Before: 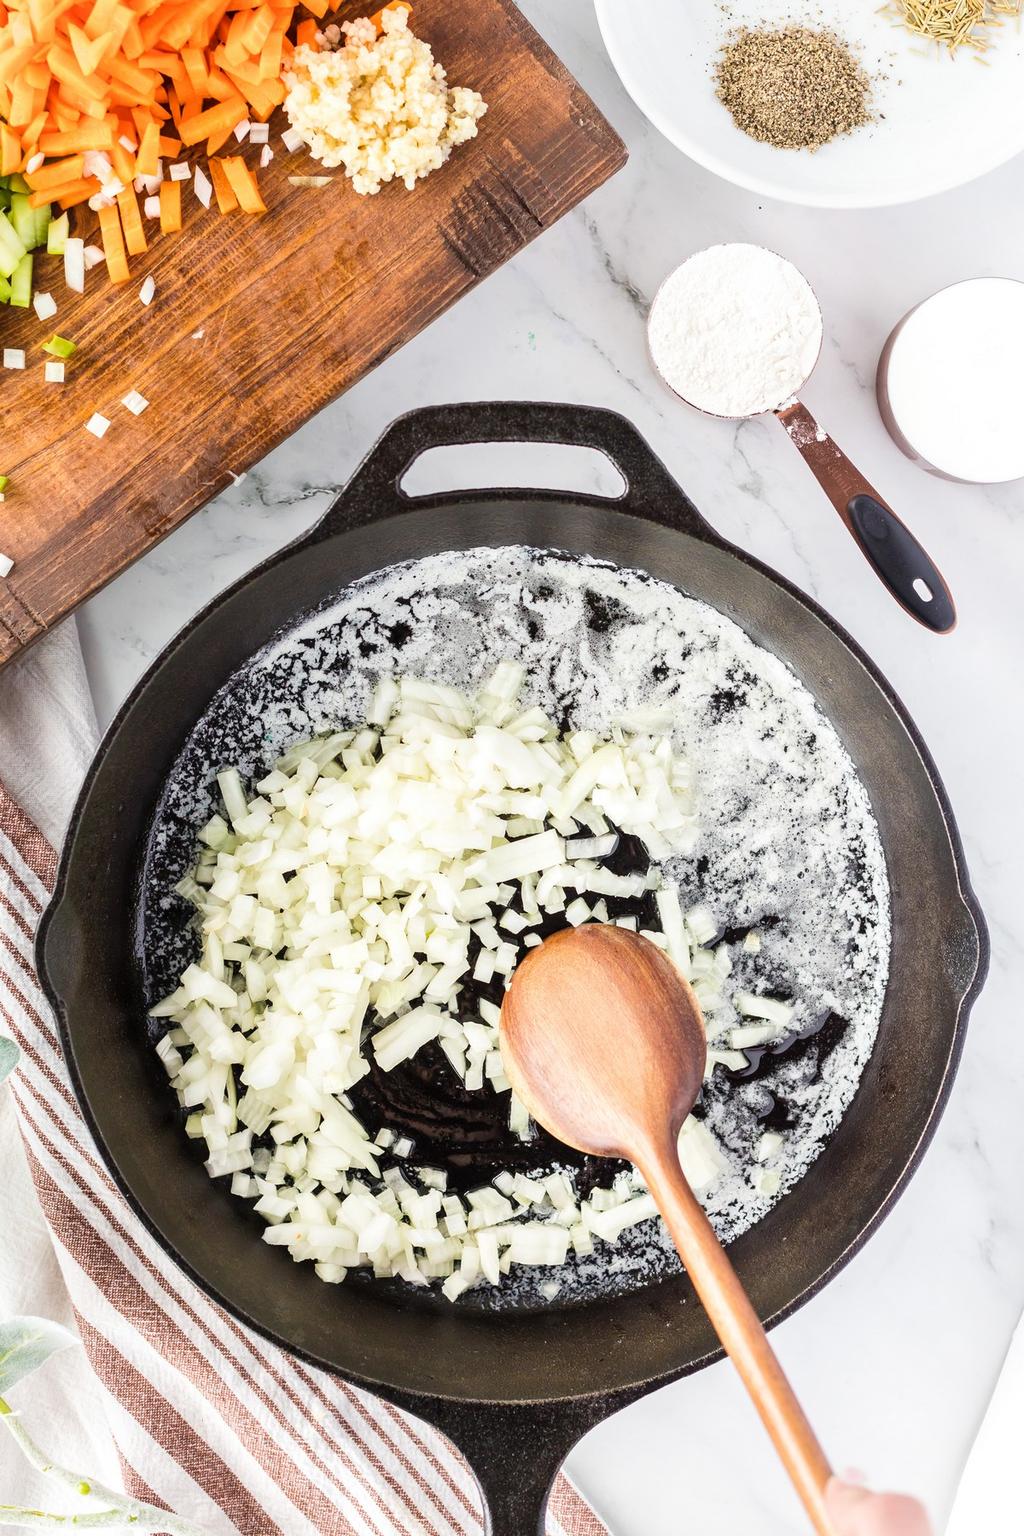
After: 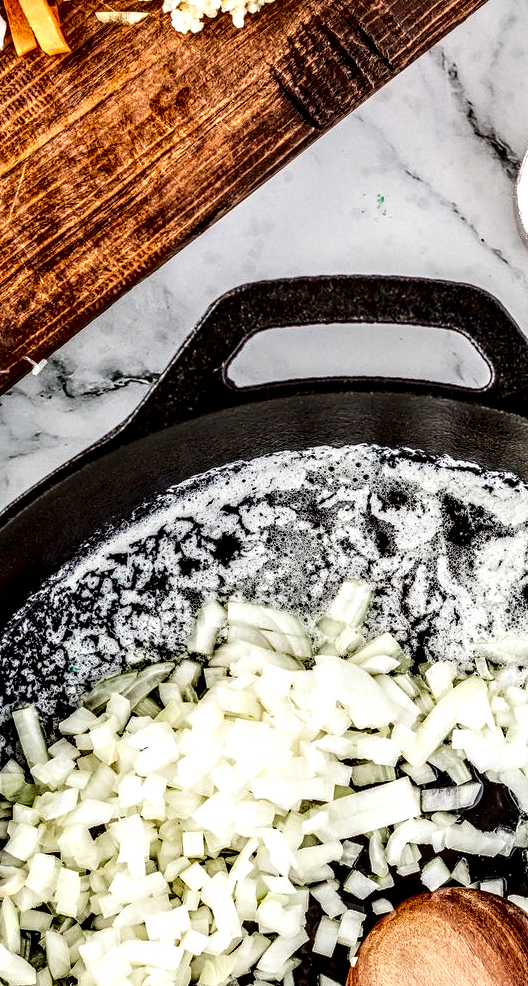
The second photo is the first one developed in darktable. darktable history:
local contrast: highlights 19%, detail 186%
contrast equalizer: y [[0.51, 0.537, 0.559, 0.574, 0.599, 0.618], [0.5 ×6], [0.5 ×6], [0 ×6], [0 ×6]]
crop: left 20.248%, top 10.86%, right 35.675%, bottom 34.321%
contrast brightness saturation: contrast 0.19, brightness -0.24, saturation 0.11
